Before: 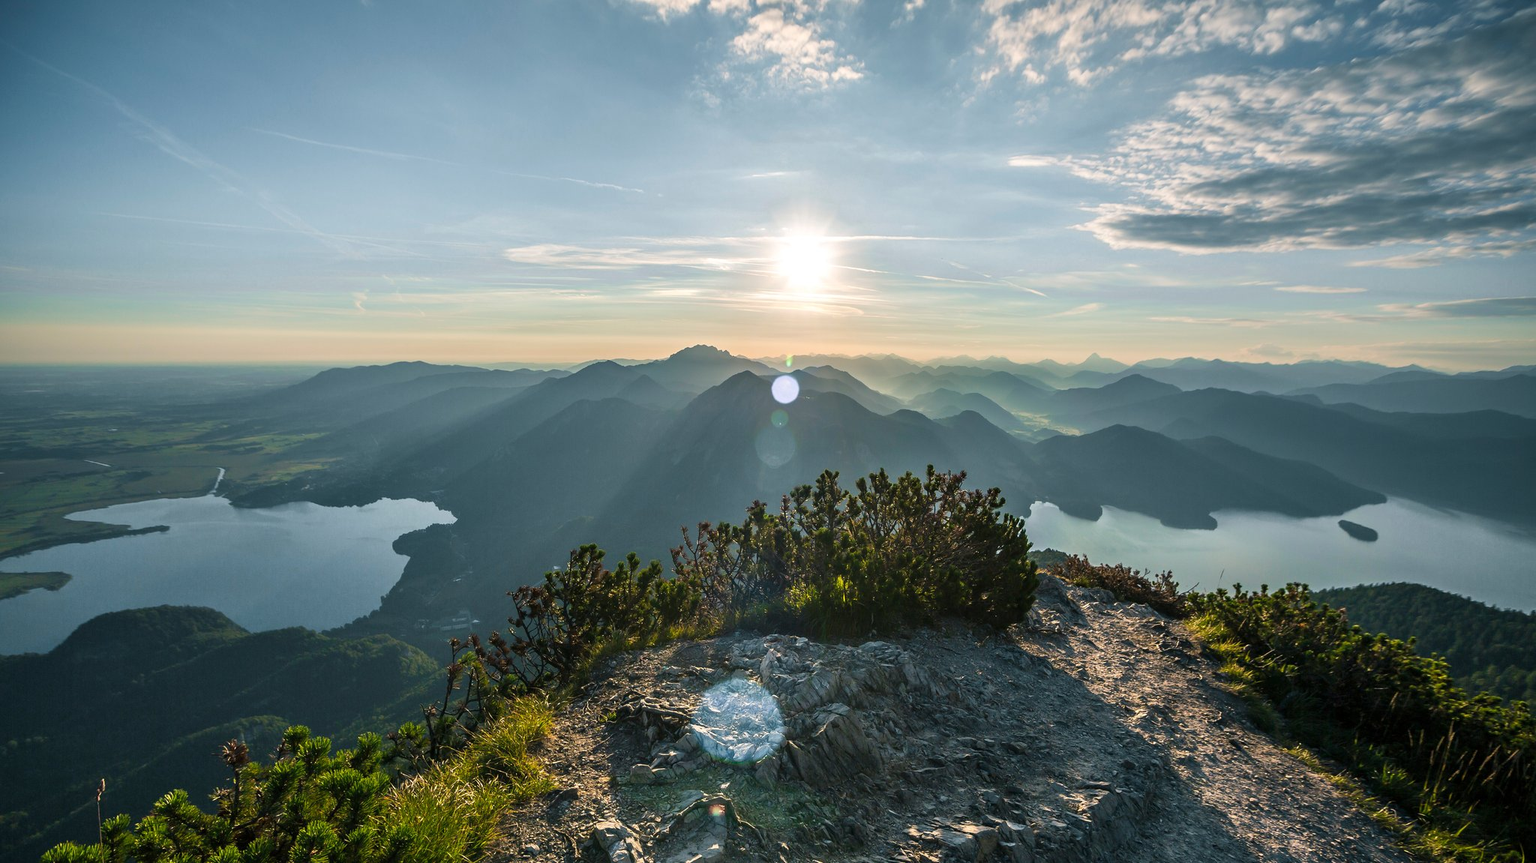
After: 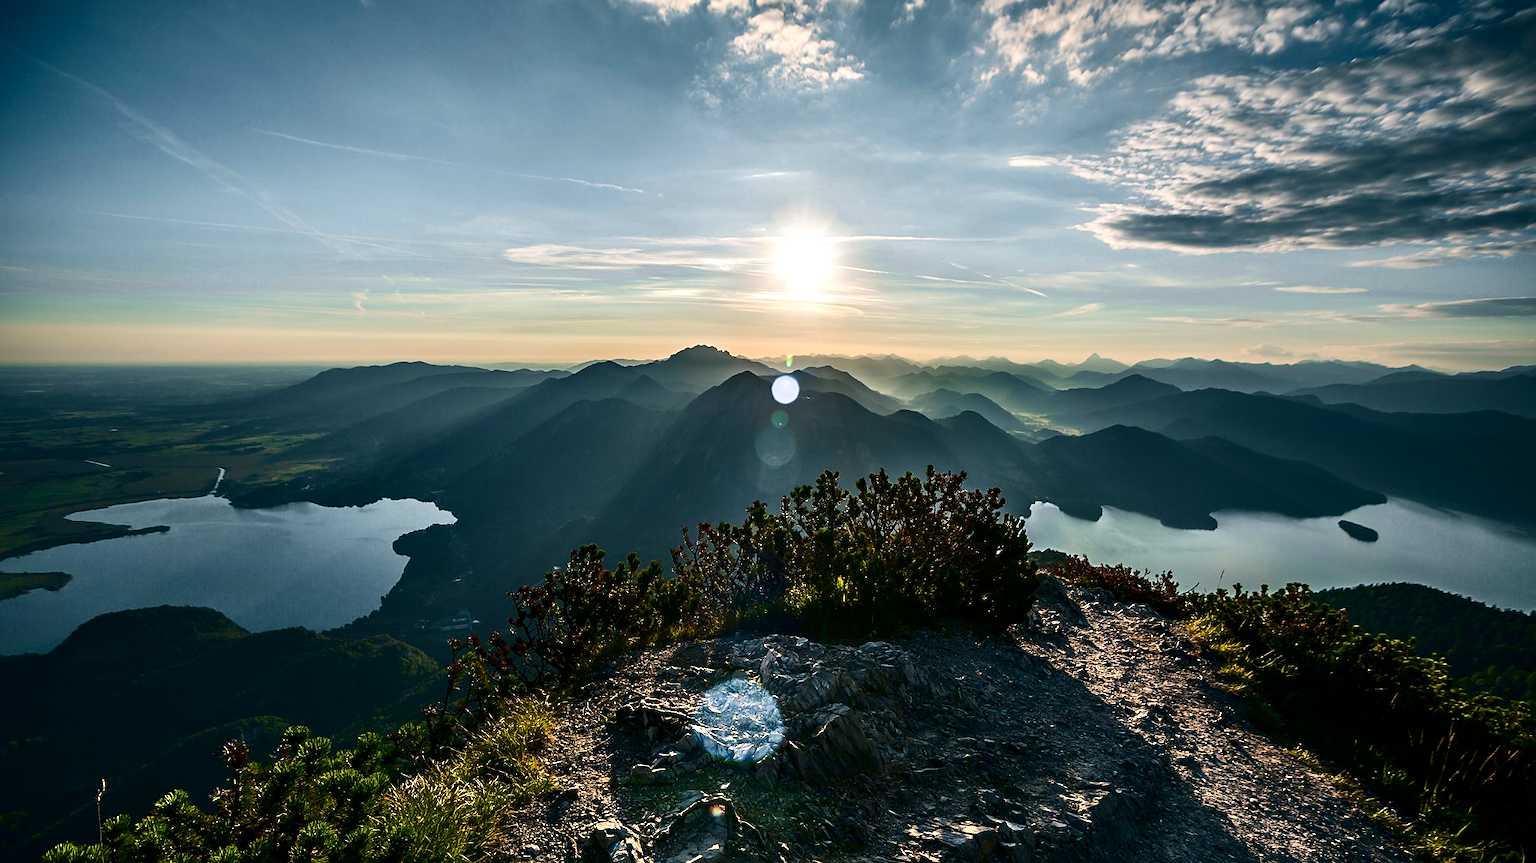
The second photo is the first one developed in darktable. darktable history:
sharpen: radius 1.847, amount 0.409, threshold 1.539
contrast brightness saturation: contrast 0.189, brightness -0.245, saturation 0.108
contrast equalizer: y [[0.6 ×6], [0.55 ×6], [0 ×6], [0 ×6], [0 ×6]], mix 0.317
